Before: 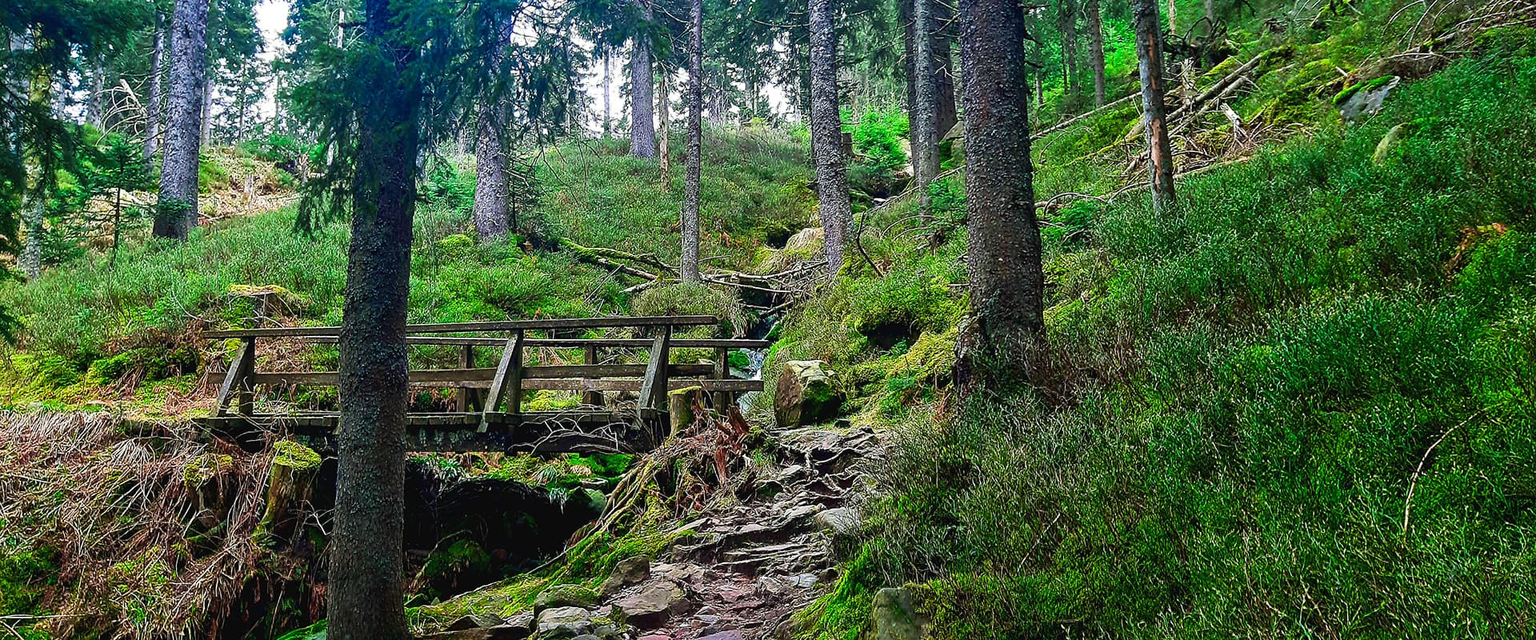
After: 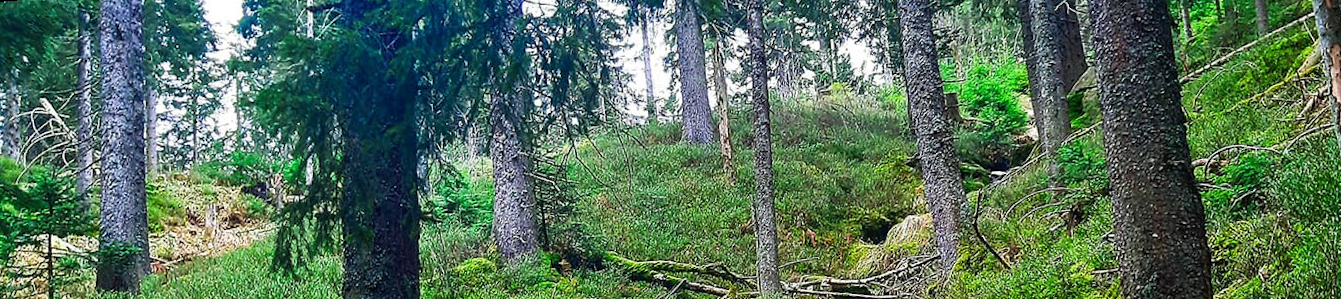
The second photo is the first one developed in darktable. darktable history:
rotate and perspective: rotation -4.57°, crop left 0.054, crop right 0.944, crop top 0.087, crop bottom 0.914
crop: left 0.579%, top 7.627%, right 23.167%, bottom 54.275%
